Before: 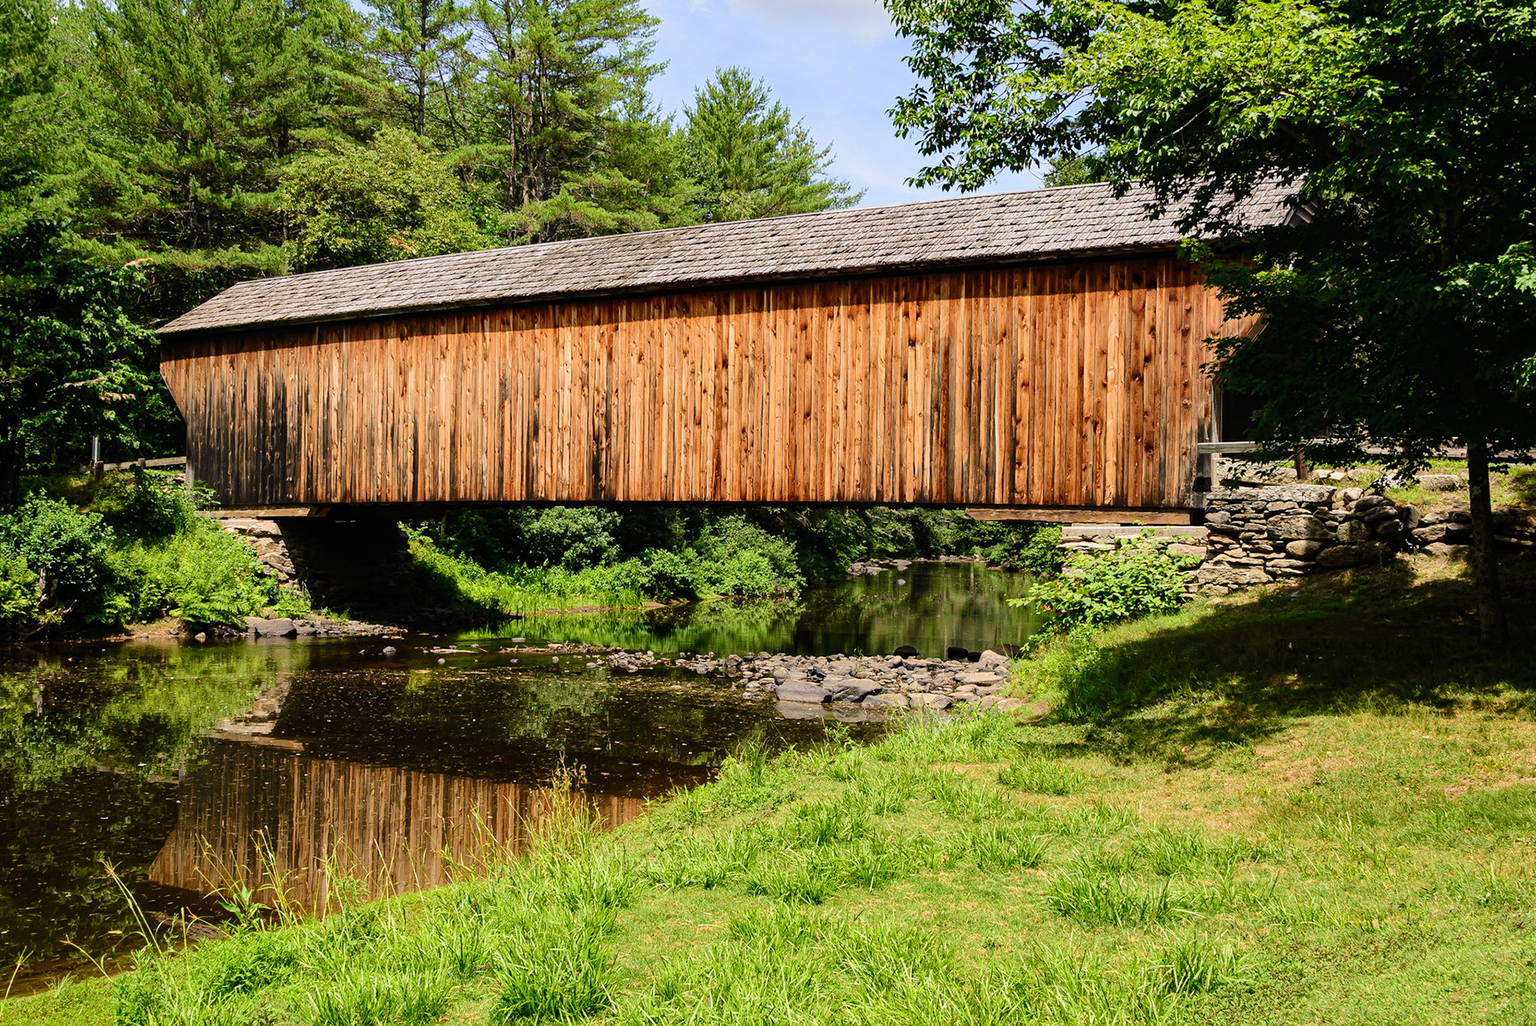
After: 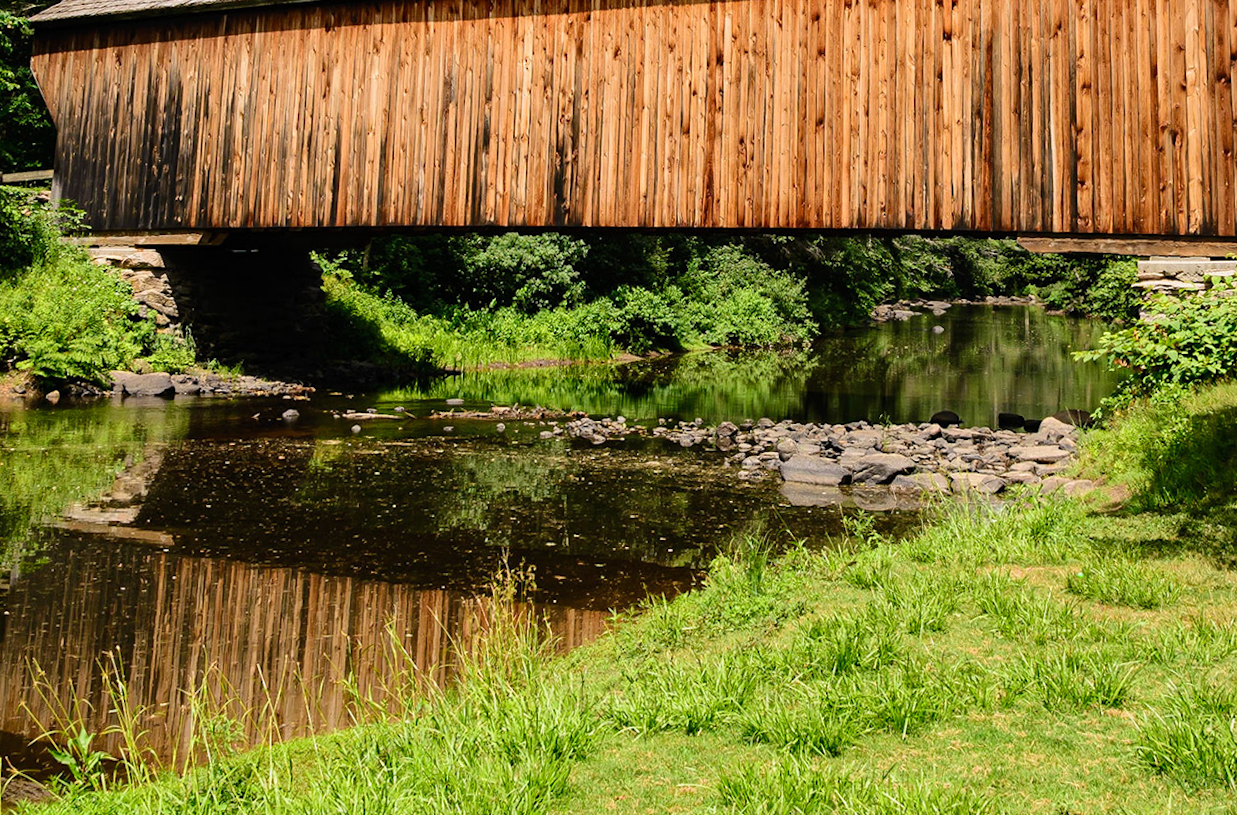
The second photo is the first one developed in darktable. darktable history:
rotate and perspective: rotation 0.215°, lens shift (vertical) -0.139, crop left 0.069, crop right 0.939, crop top 0.002, crop bottom 0.996
crop: left 6.488%, top 27.668%, right 24.183%, bottom 8.656%
